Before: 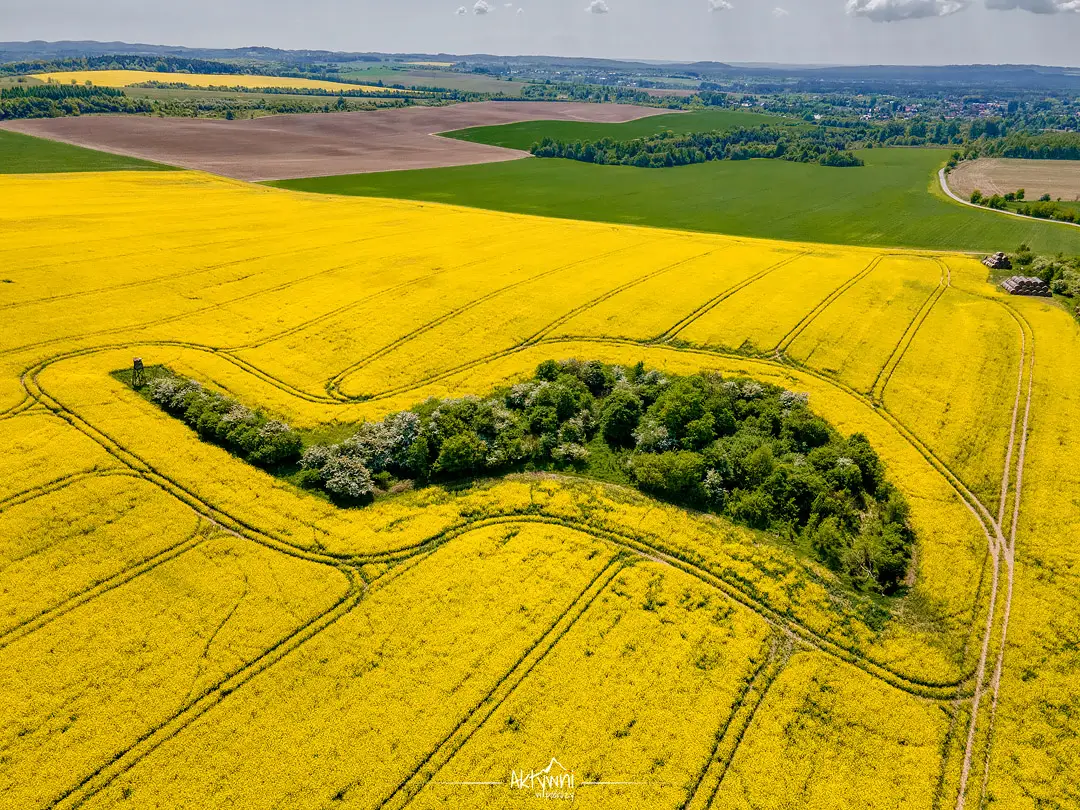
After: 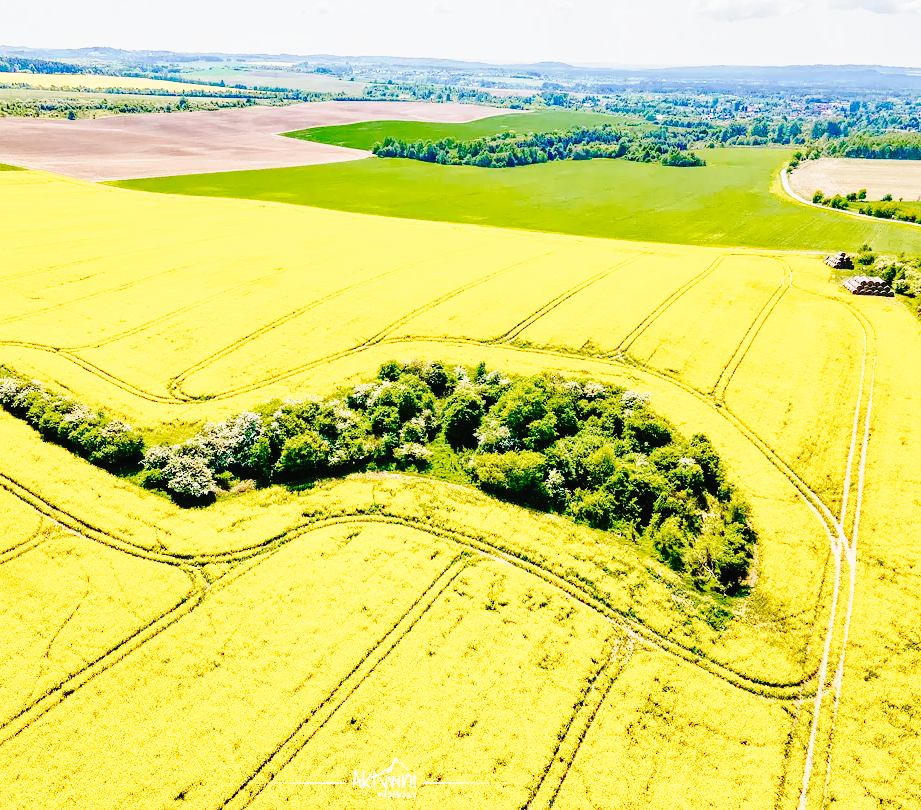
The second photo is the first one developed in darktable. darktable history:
tone curve: curves: ch0 [(0, 0.014) (0.12, 0.096) (0.386, 0.49) (0.54, 0.684) (0.751, 0.855) (0.89, 0.943) (0.998, 0.989)]; ch1 [(0, 0) (0.133, 0.099) (0.437, 0.41) (0.5, 0.5) (0.517, 0.536) (0.548, 0.575) (0.582, 0.639) (0.627, 0.692) (0.836, 0.868) (1, 1)]; ch2 [(0, 0) (0.374, 0.341) (0.456, 0.443) (0.478, 0.49) (0.501, 0.5) (0.528, 0.538) (0.55, 0.6) (0.572, 0.633) (0.702, 0.775) (1, 1)], preserve colors none
exposure: compensate highlight preservation false
crop and rotate: left 14.632%
base curve: curves: ch0 [(0, 0) (0.012, 0.01) (0.073, 0.168) (0.31, 0.711) (0.645, 0.957) (1, 1)], preserve colors none
